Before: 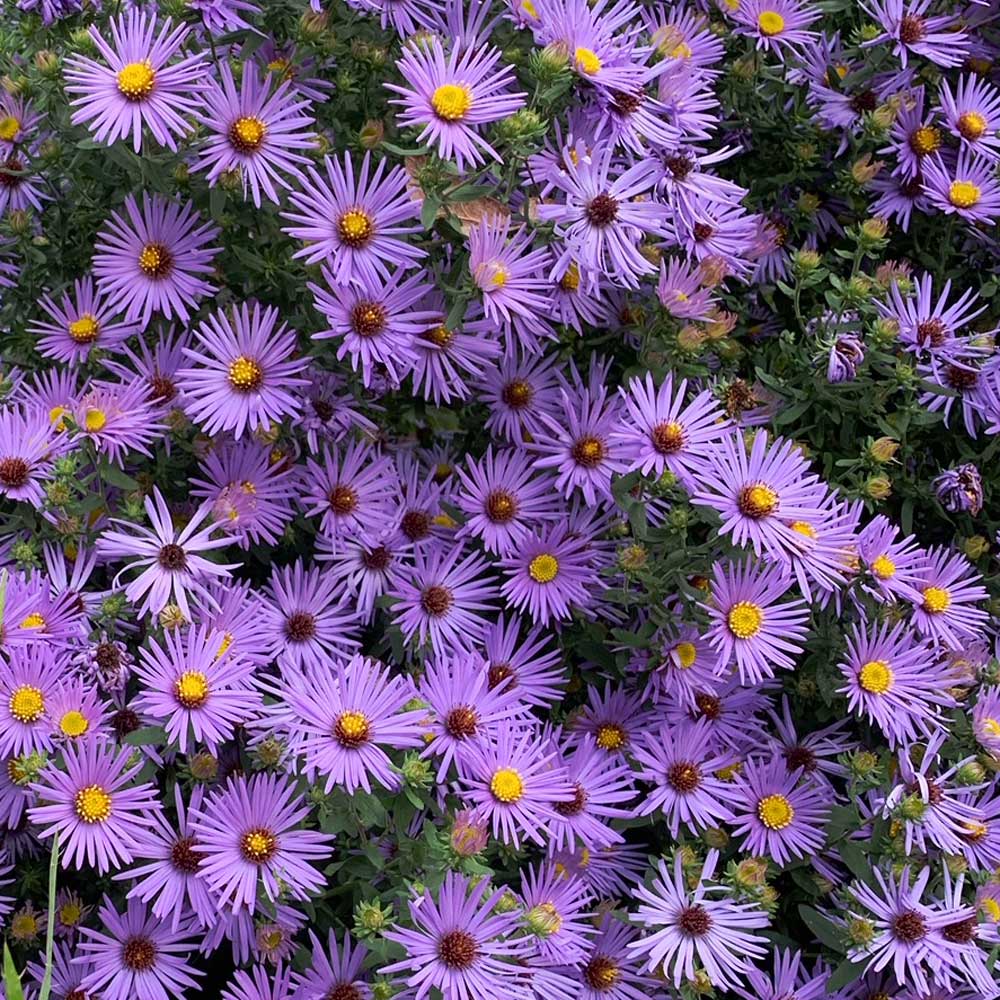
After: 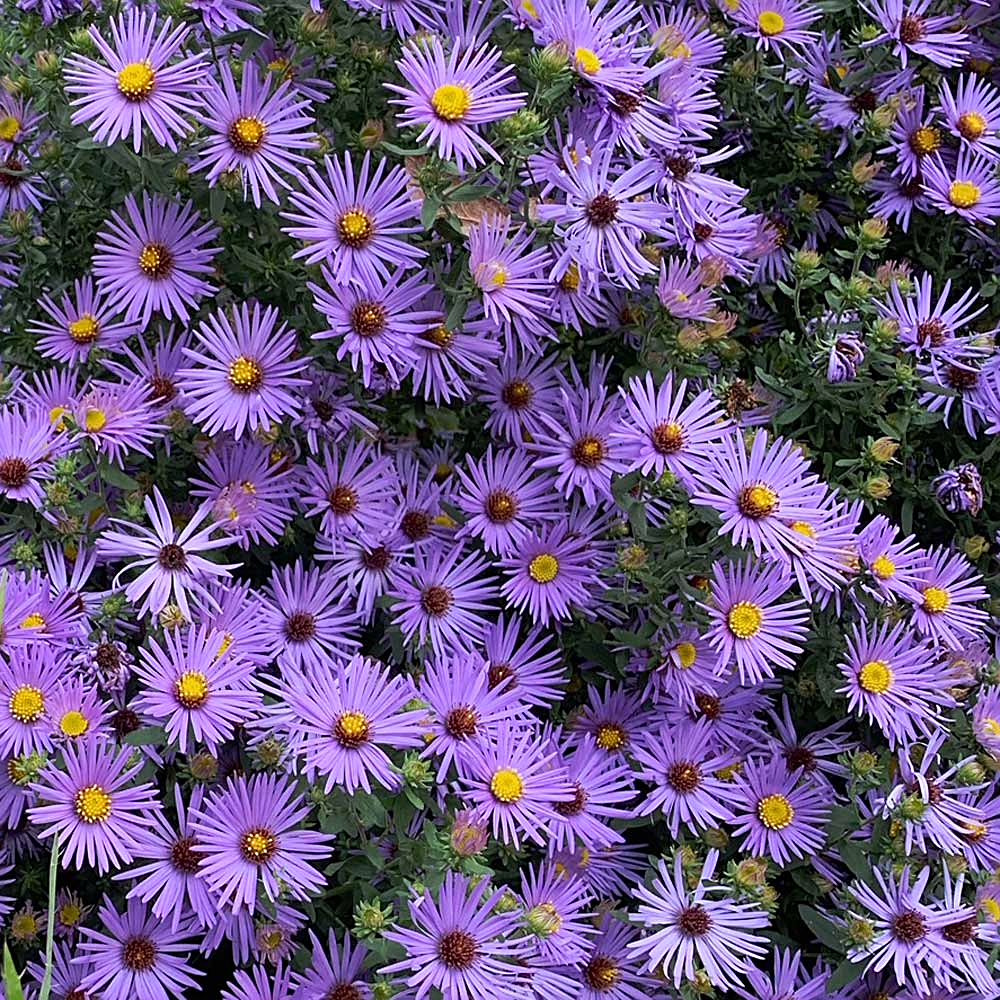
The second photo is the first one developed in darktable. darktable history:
shadows and highlights: shadows 43.71, white point adjustment -1.46, soften with gaussian
white balance: red 0.967, blue 1.049
sharpen: on, module defaults
